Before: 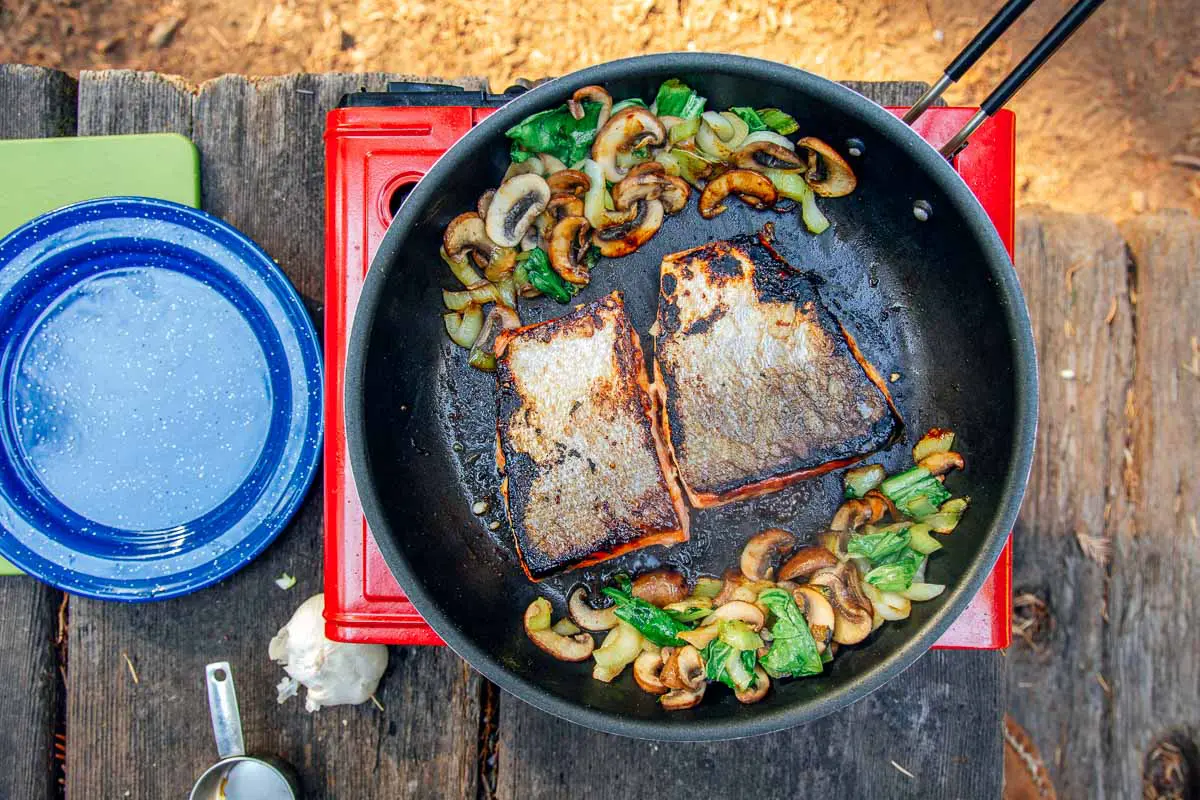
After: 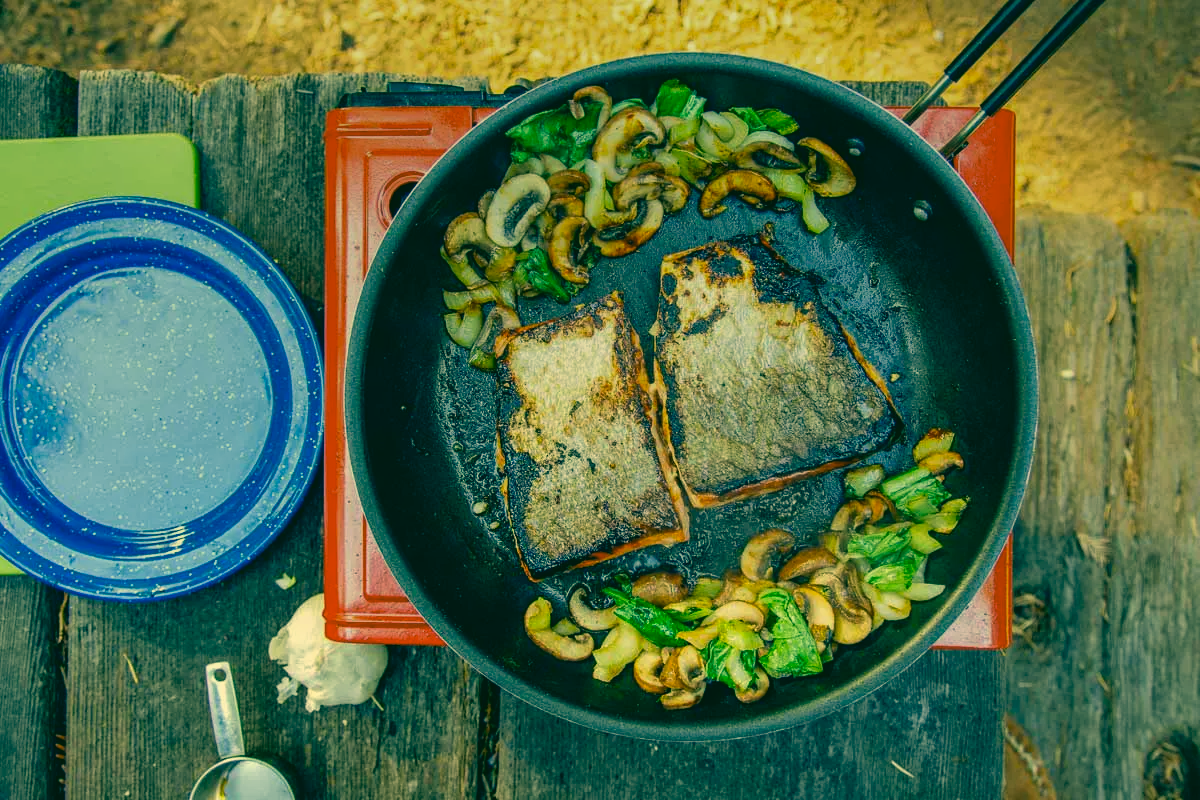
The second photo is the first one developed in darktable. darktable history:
graduated density: rotation 5.63°, offset 76.9
color correction: highlights a* 1.83, highlights b* 34.02, shadows a* -36.68, shadows b* -5.48
tone equalizer: on, module defaults
